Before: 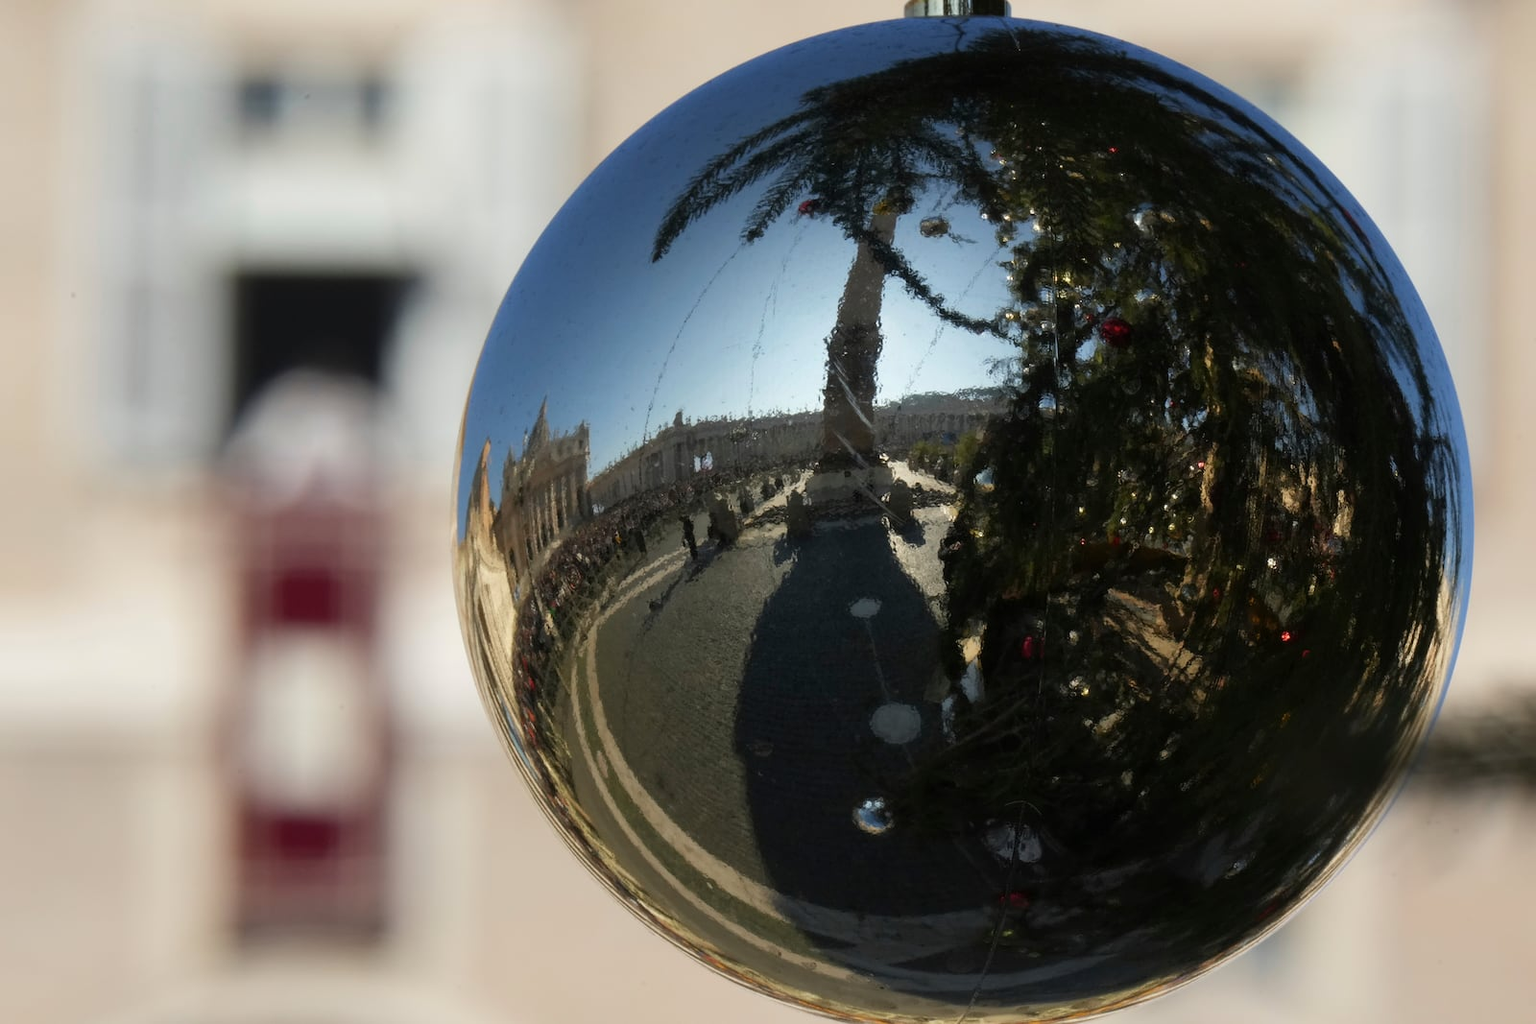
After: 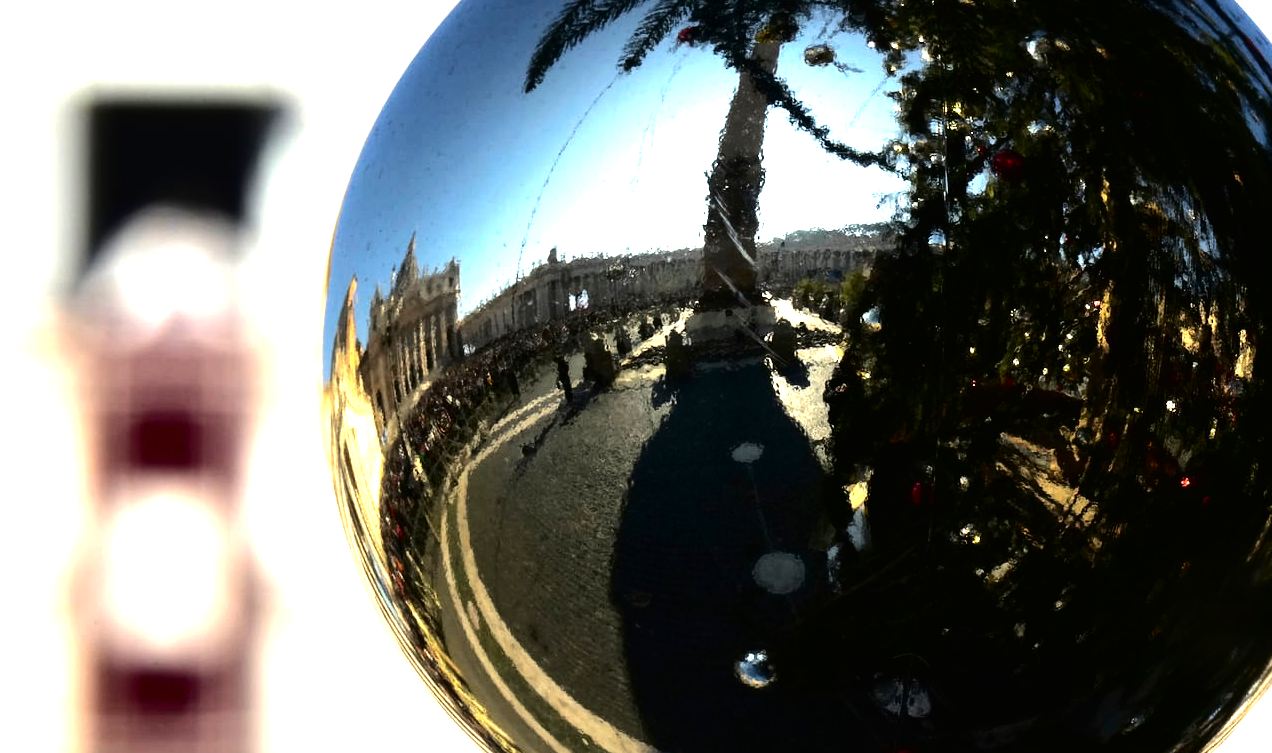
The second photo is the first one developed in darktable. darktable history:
crop: left 9.641%, top 17.037%, right 10.854%, bottom 12.368%
tone curve: curves: ch0 [(0, 0) (0.003, 0.009) (0.011, 0.009) (0.025, 0.01) (0.044, 0.02) (0.069, 0.032) (0.1, 0.048) (0.136, 0.092) (0.177, 0.153) (0.224, 0.217) (0.277, 0.306) (0.335, 0.402) (0.399, 0.488) (0.468, 0.574) (0.543, 0.648) (0.623, 0.716) (0.709, 0.783) (0.801, 0.851) (0.898, 0.92) (1, 1)], color space Lab, independent channels, preserve colors none
color balance rgb: highlights gain › luminance 6.396%, highlights gain › chroma 1.284%, highlights gain › hue 87.92°, perceptual saturation grading › global saturation 29.995%, perceptual brilliance grading › highlights 74.689%, perceptual brilliance grading › shadows -29.943%, global vibrance 9.991%
